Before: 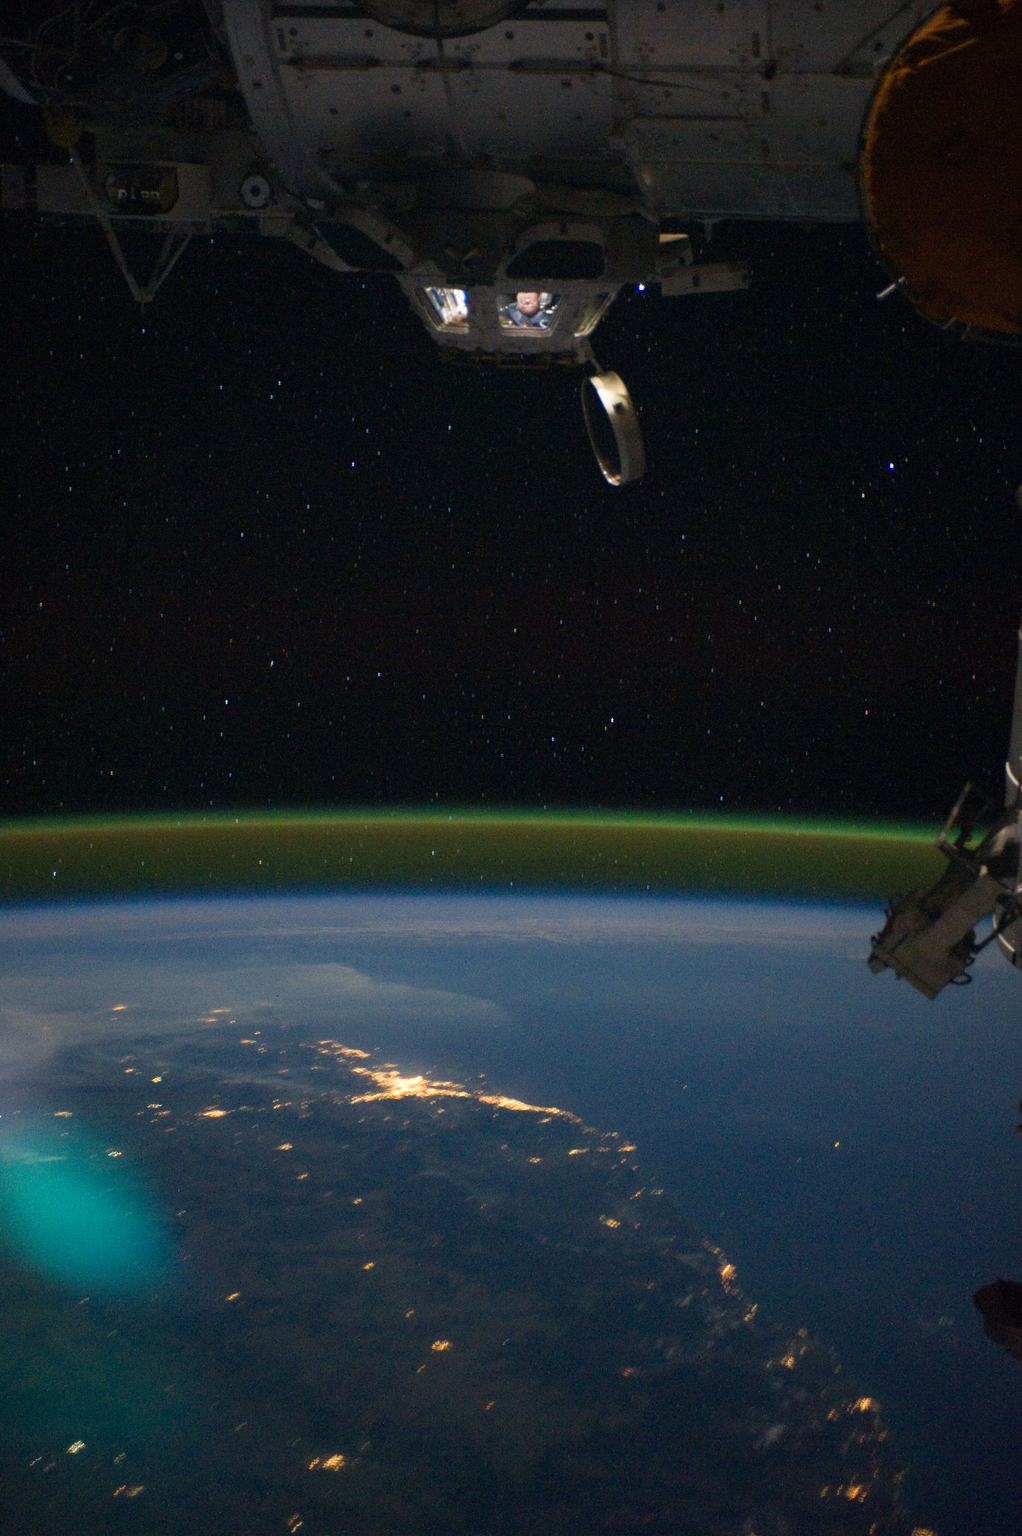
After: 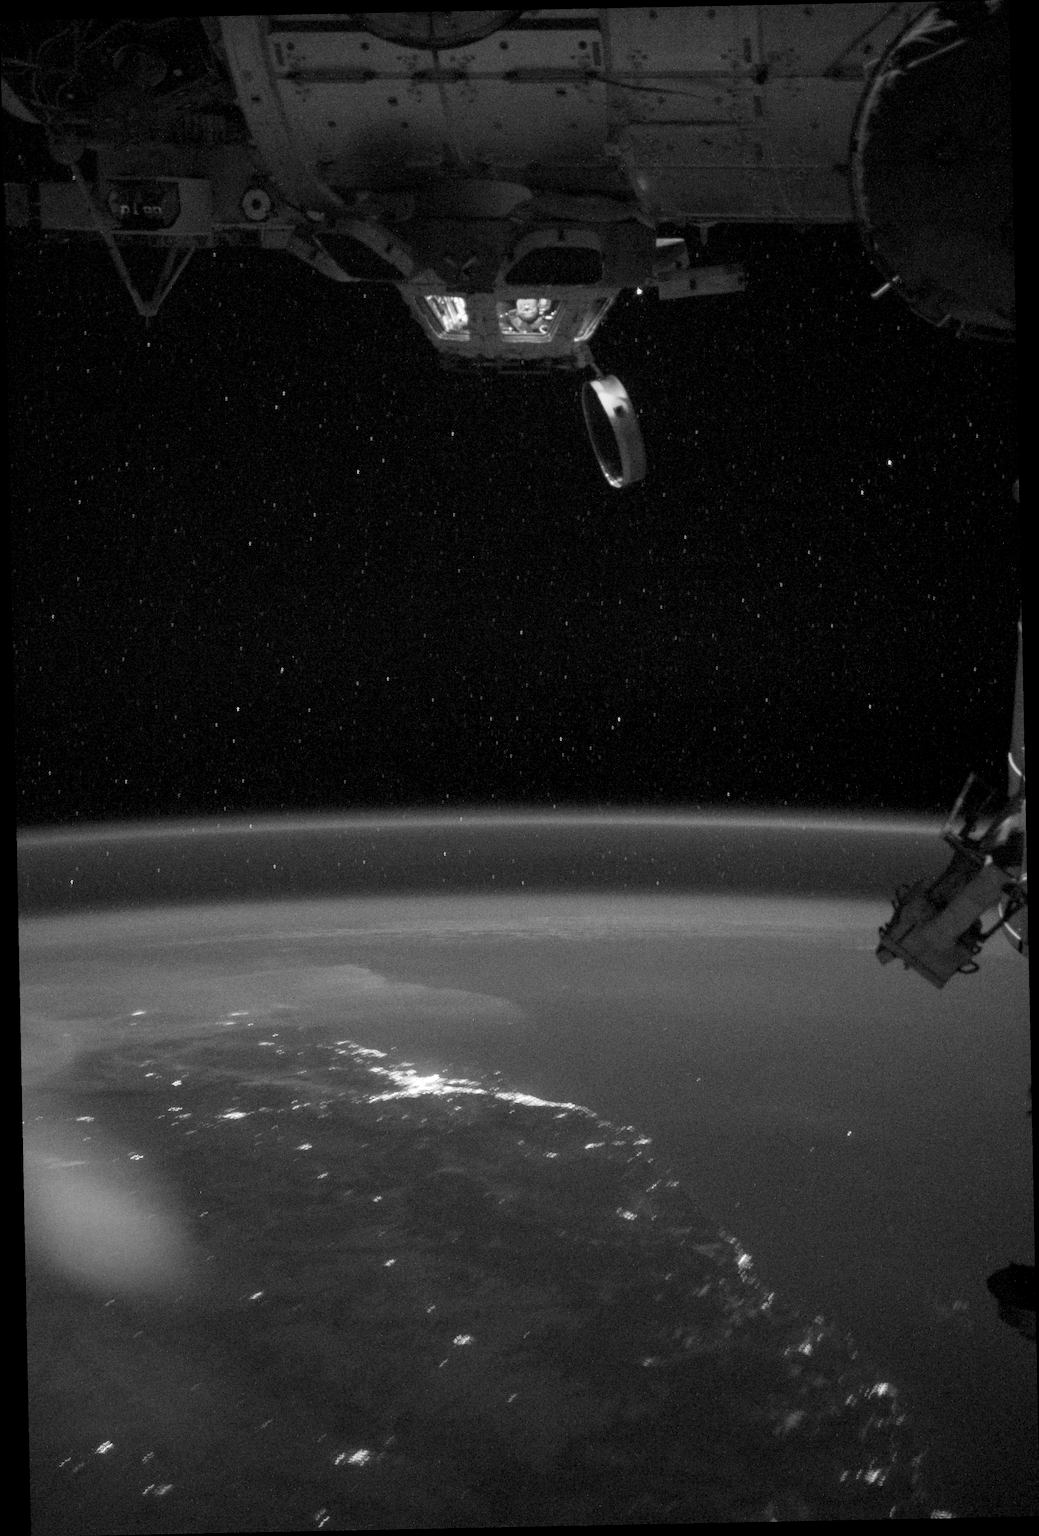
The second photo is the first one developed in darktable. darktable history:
rotate and perspective: rotation -1.17°, automatic cropping off
levels: levels [0.018, 0.493, 1]
monochrome: on, module defaults
local contrast: on, module defaults
